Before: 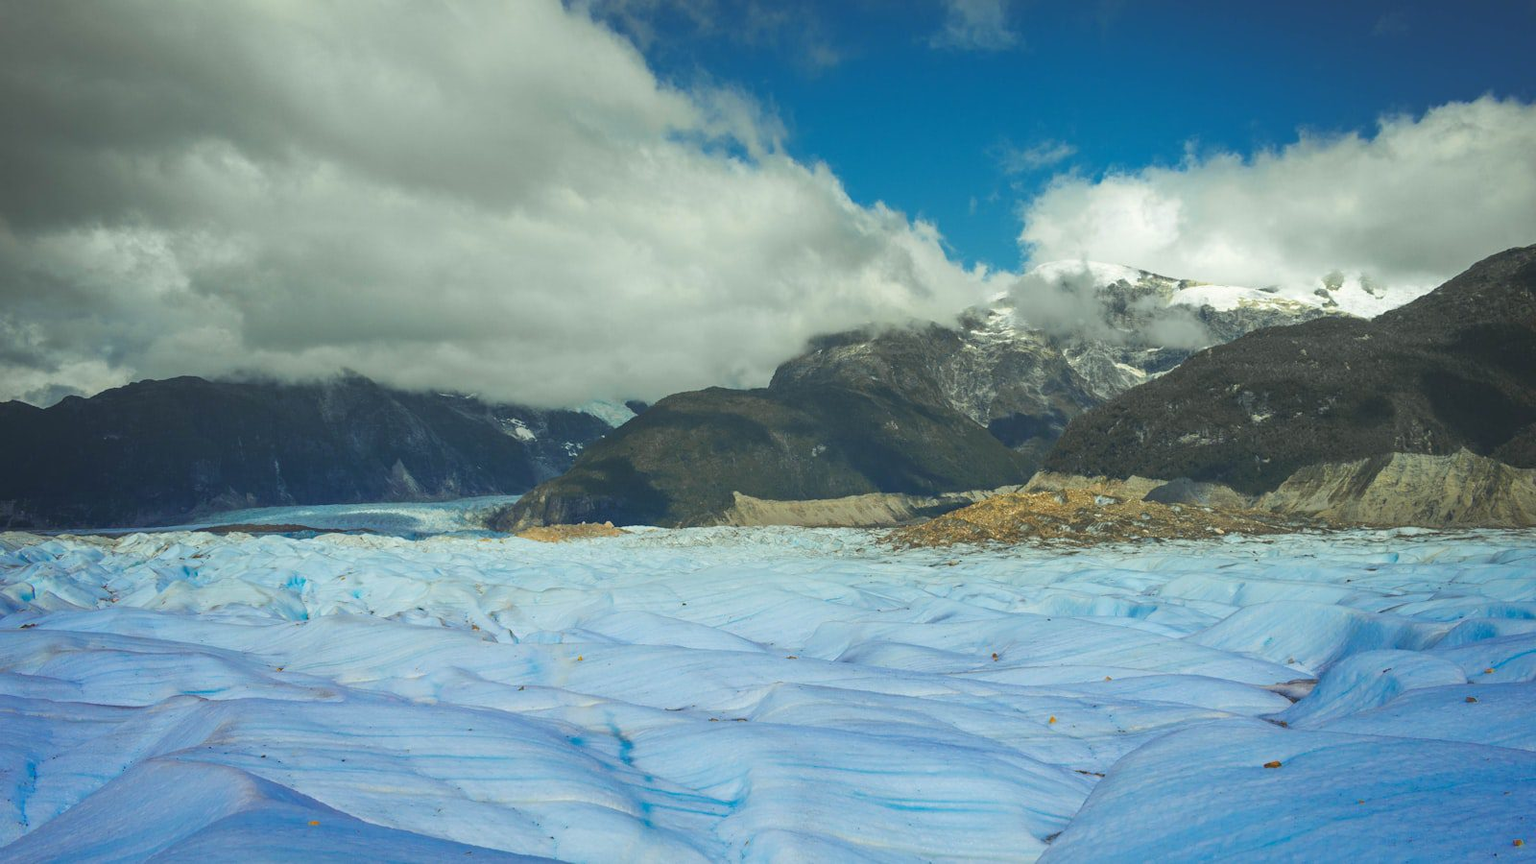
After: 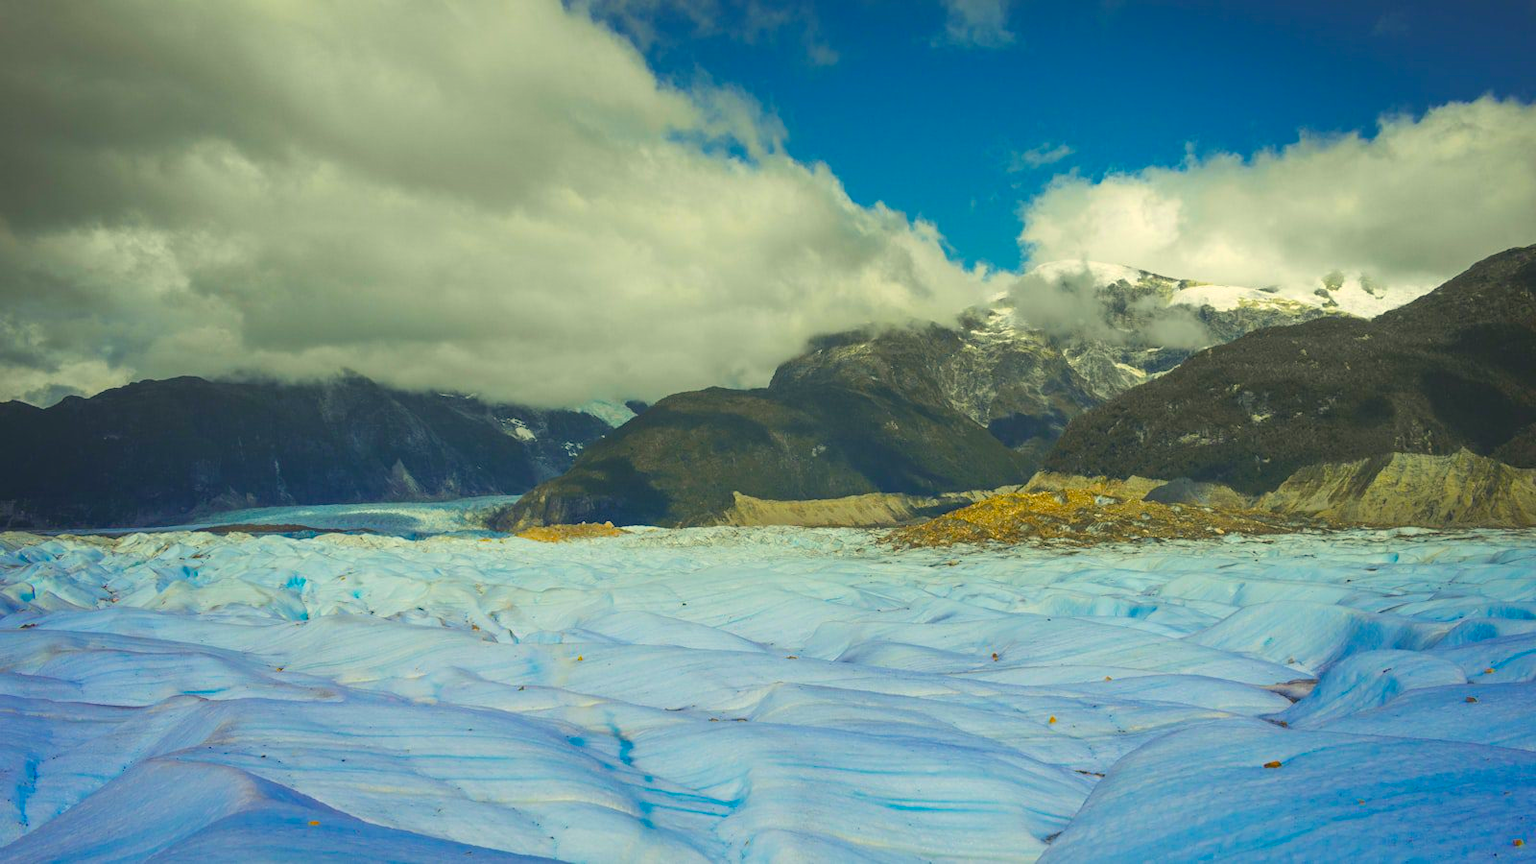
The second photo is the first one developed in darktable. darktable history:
color correction: highlights a* 1.39, highlights b* 17.83
color balance rgb: perceptual saturation grading › global saturation 30%, global vibrance 20%
